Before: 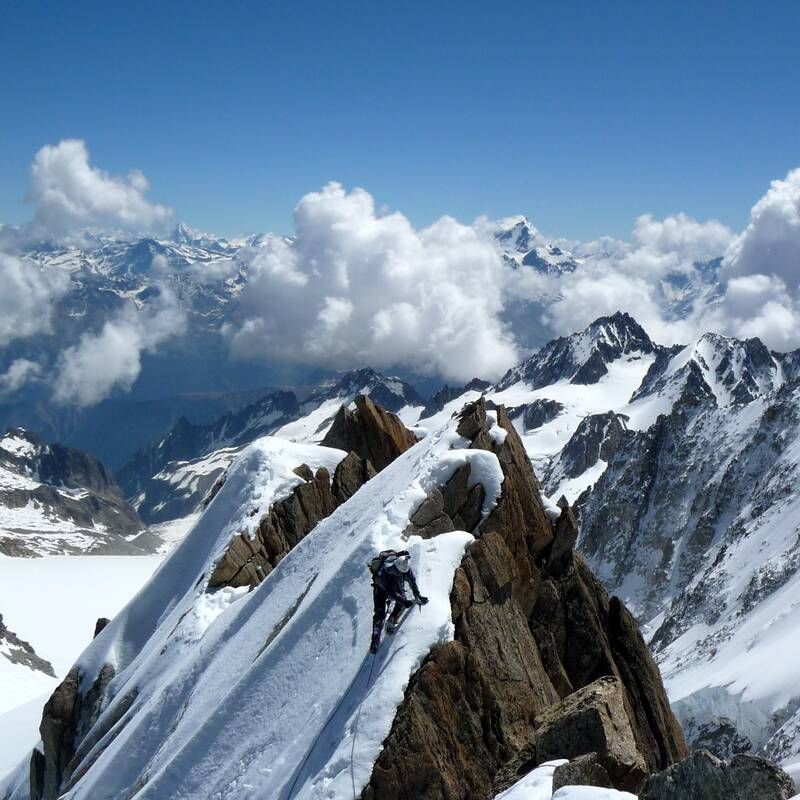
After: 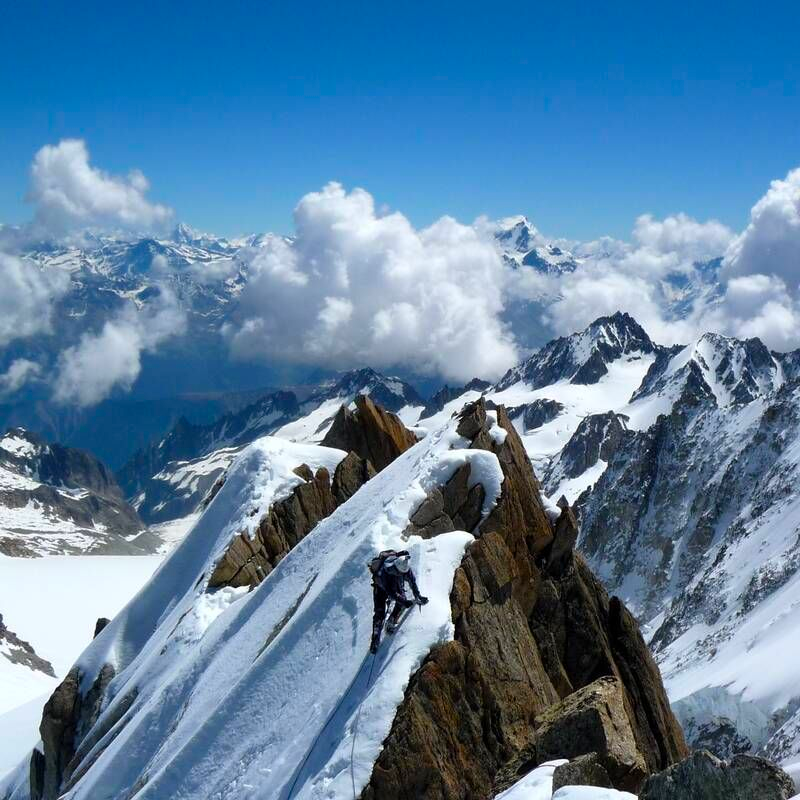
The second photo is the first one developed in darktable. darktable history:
color balance rgb: perceptual saturation grading › global saturation 40.492%, global vibrance 2.992%
